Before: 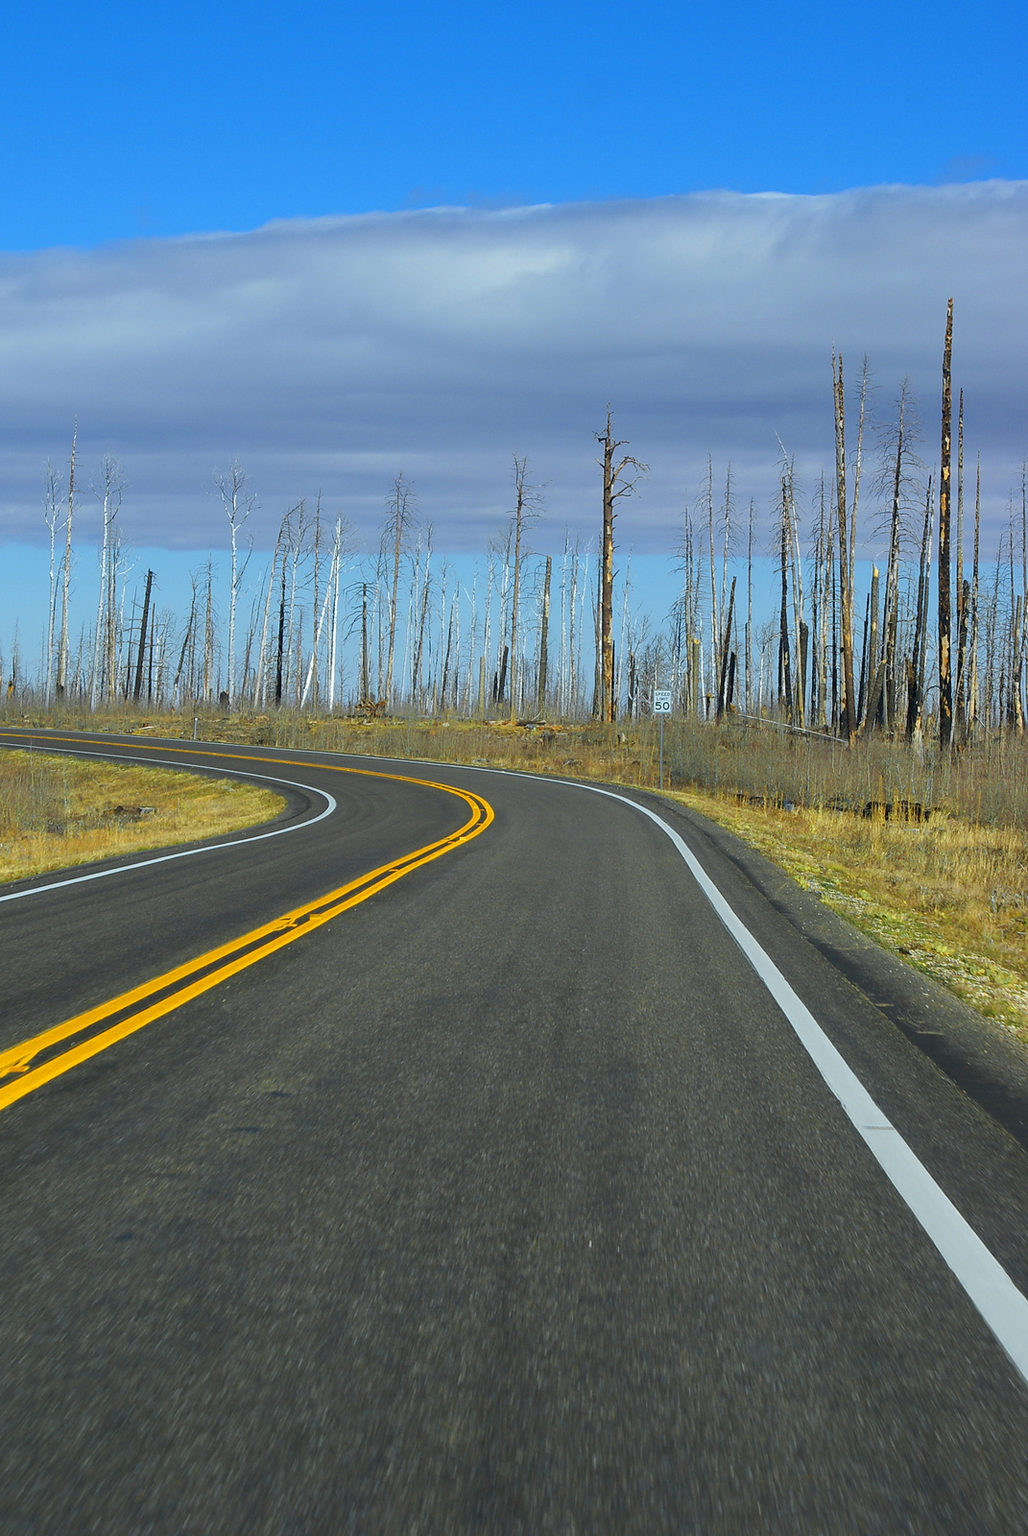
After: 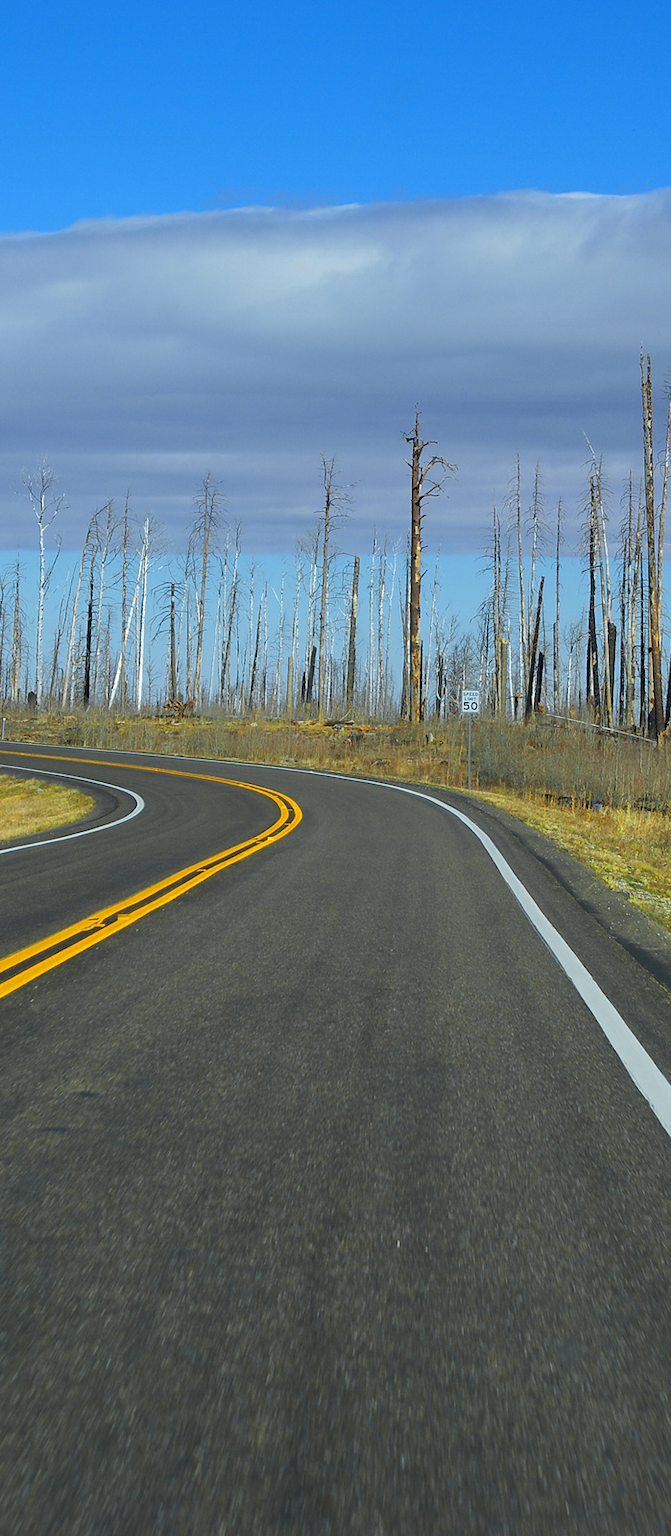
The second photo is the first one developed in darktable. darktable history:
crop and rotate: left 18.749%, right 15.933%
